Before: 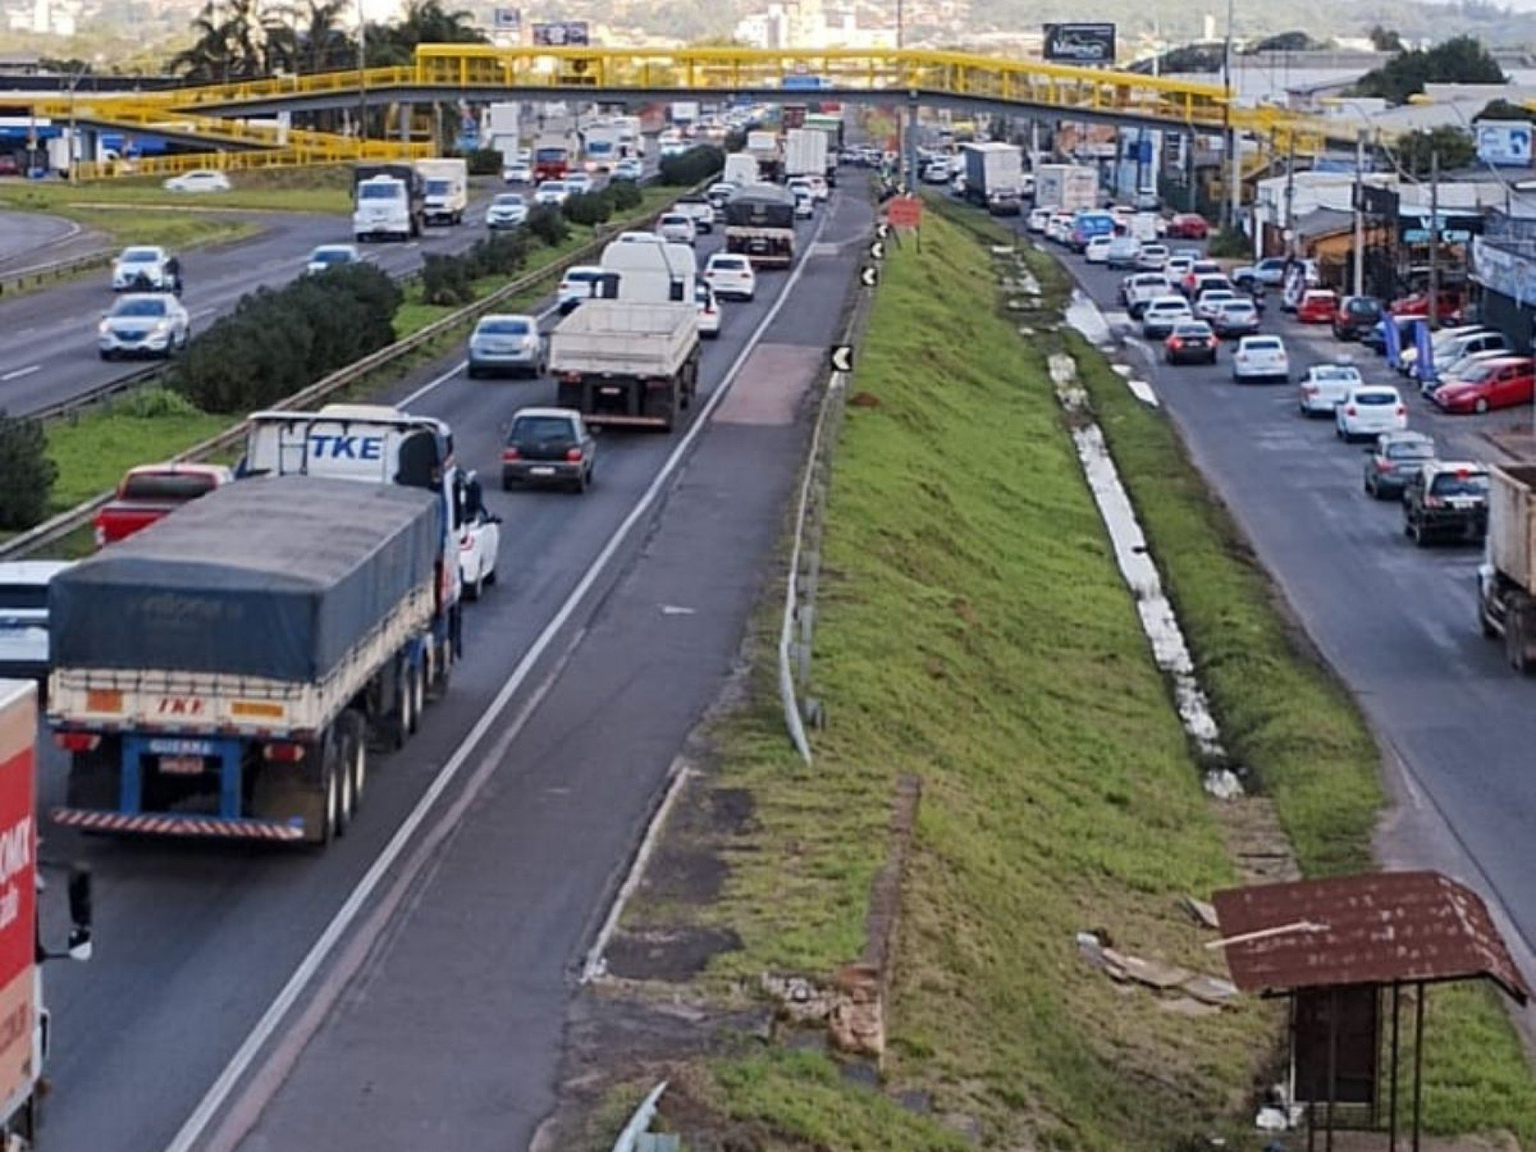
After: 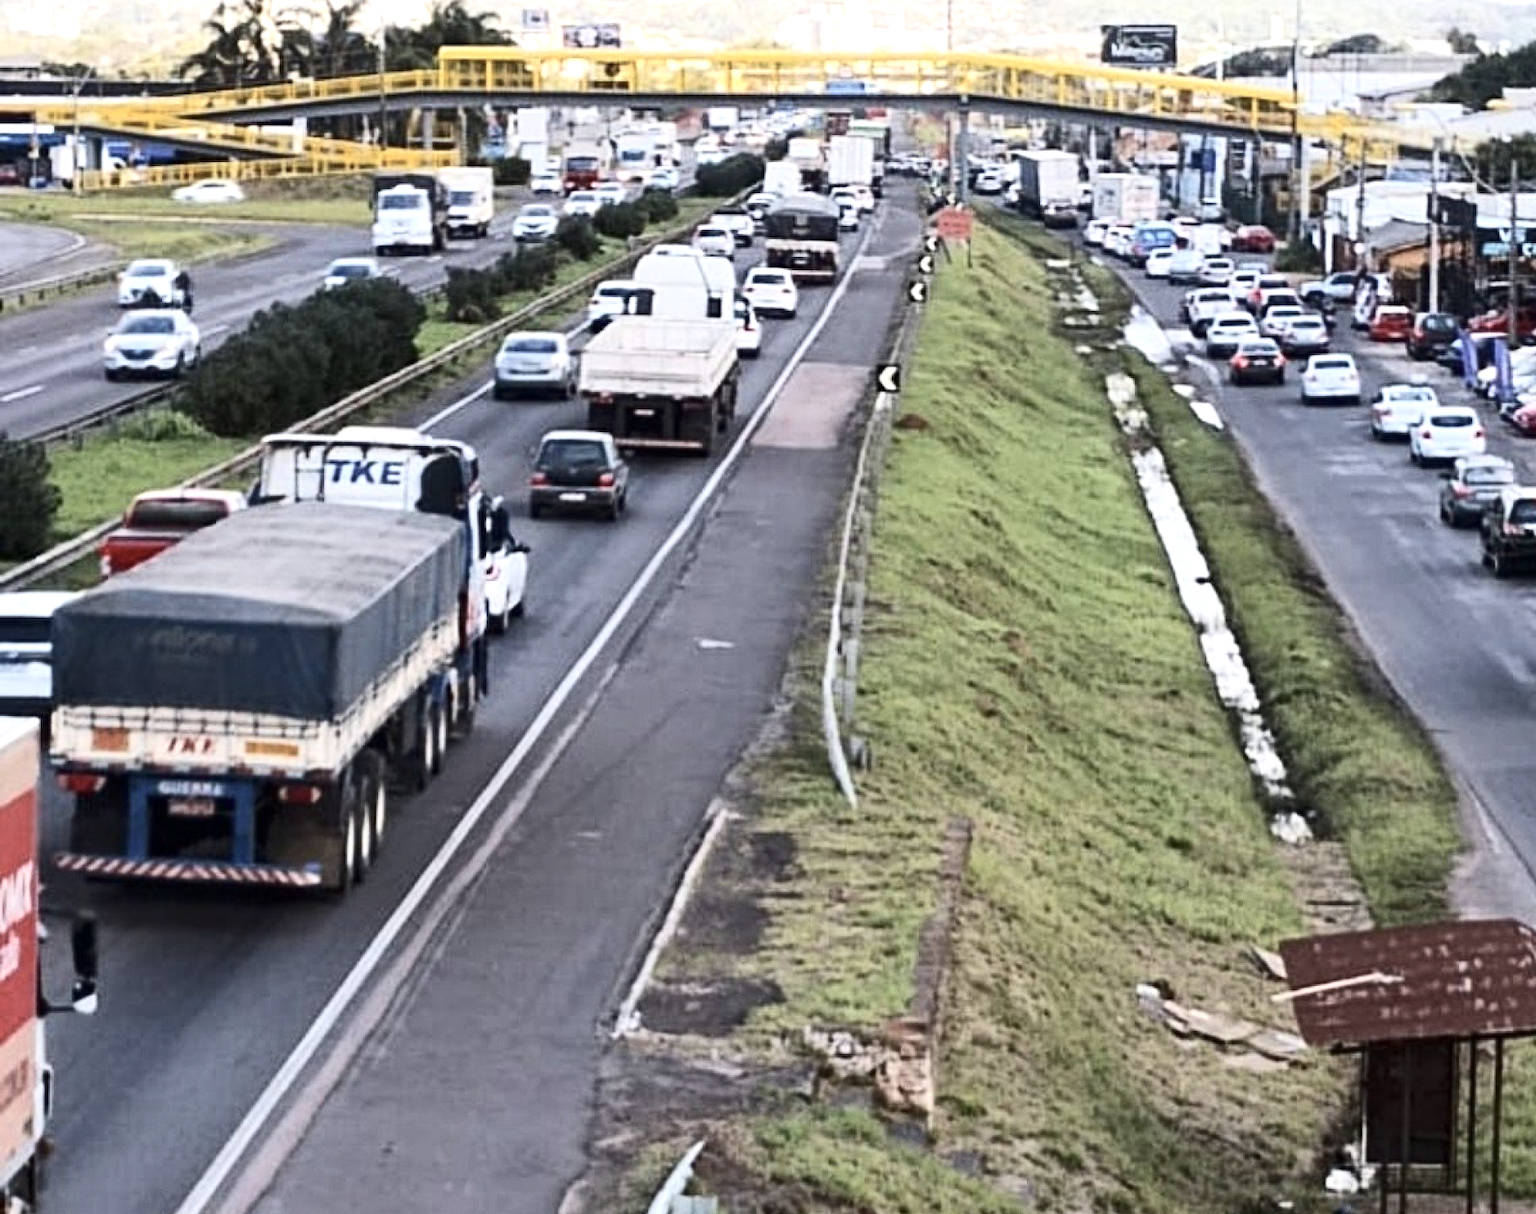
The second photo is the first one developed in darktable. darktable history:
contrast brightness saturation: contrast 0.254, saturation -0.322
exposure: black level correction 0, exposure 0.703 EV, compensate highlight preservation false
crop and rotate: left 0%, right 5.233%
